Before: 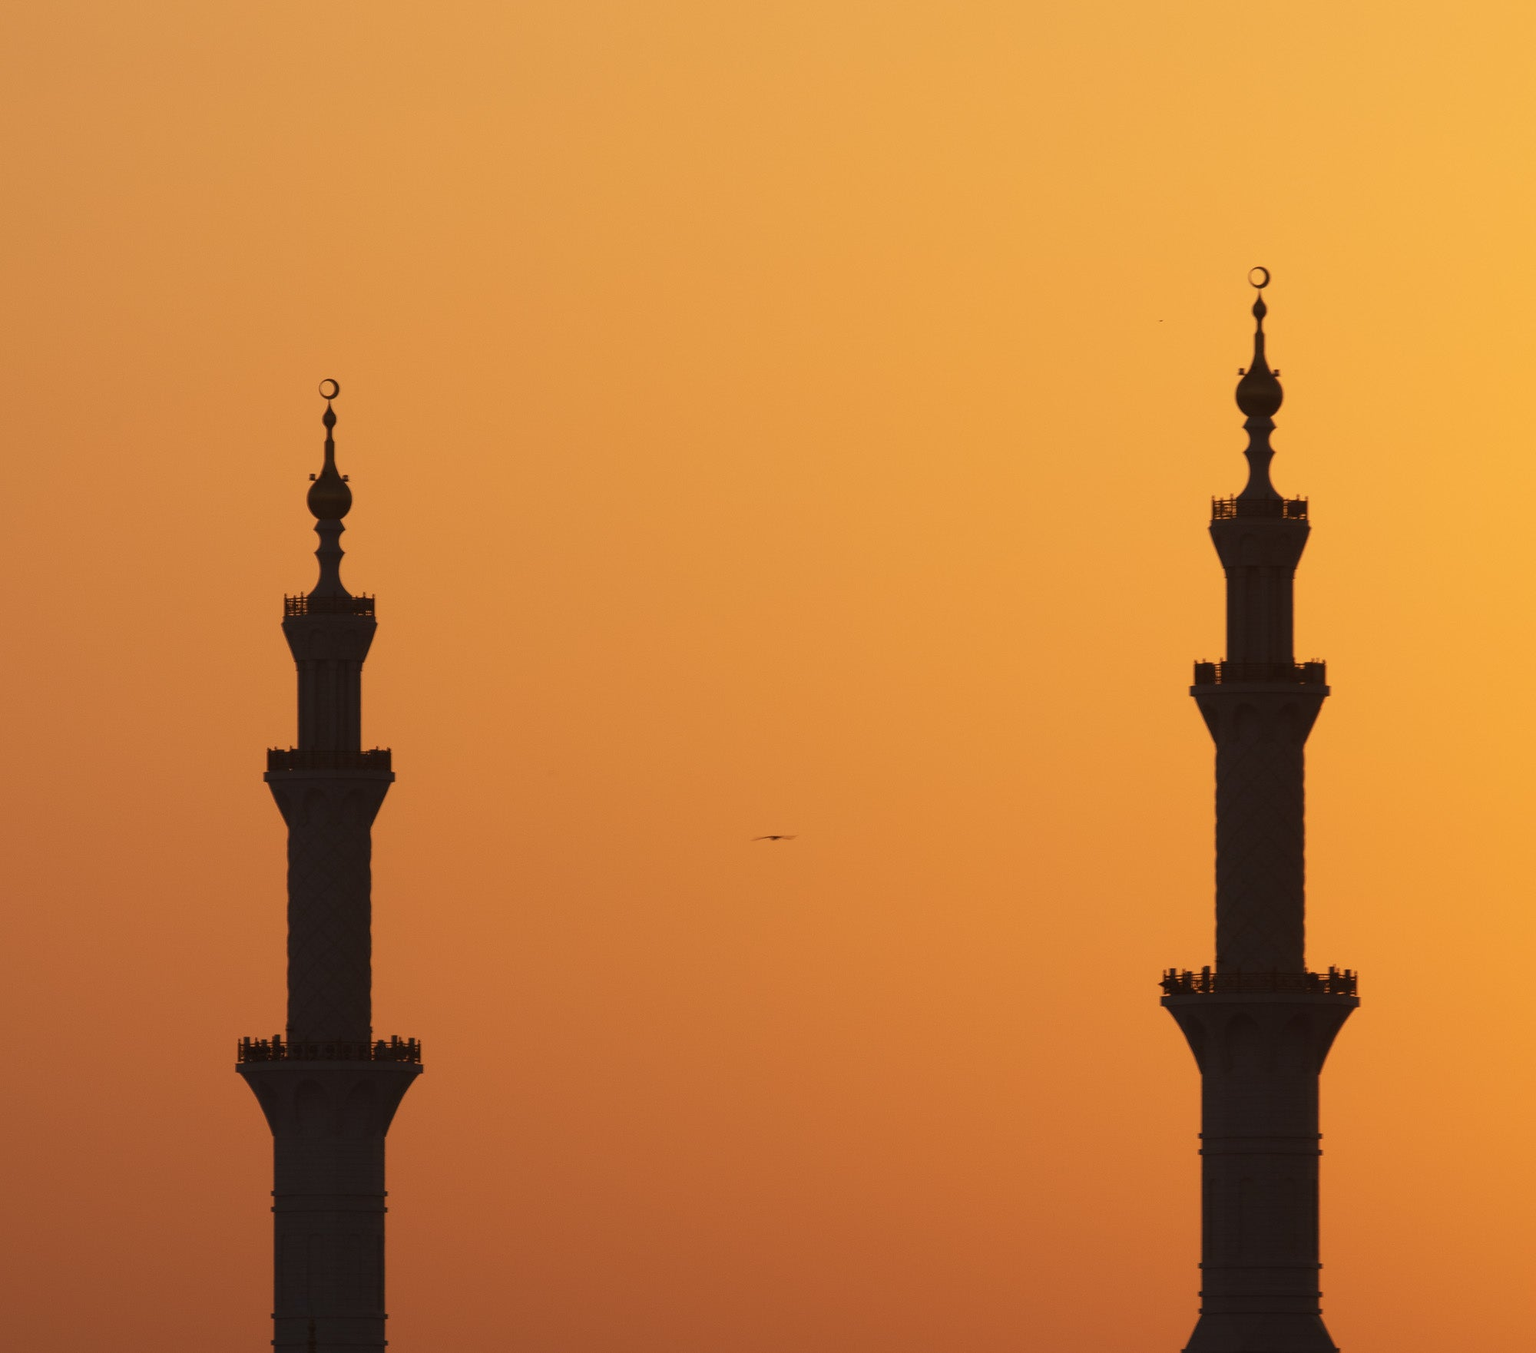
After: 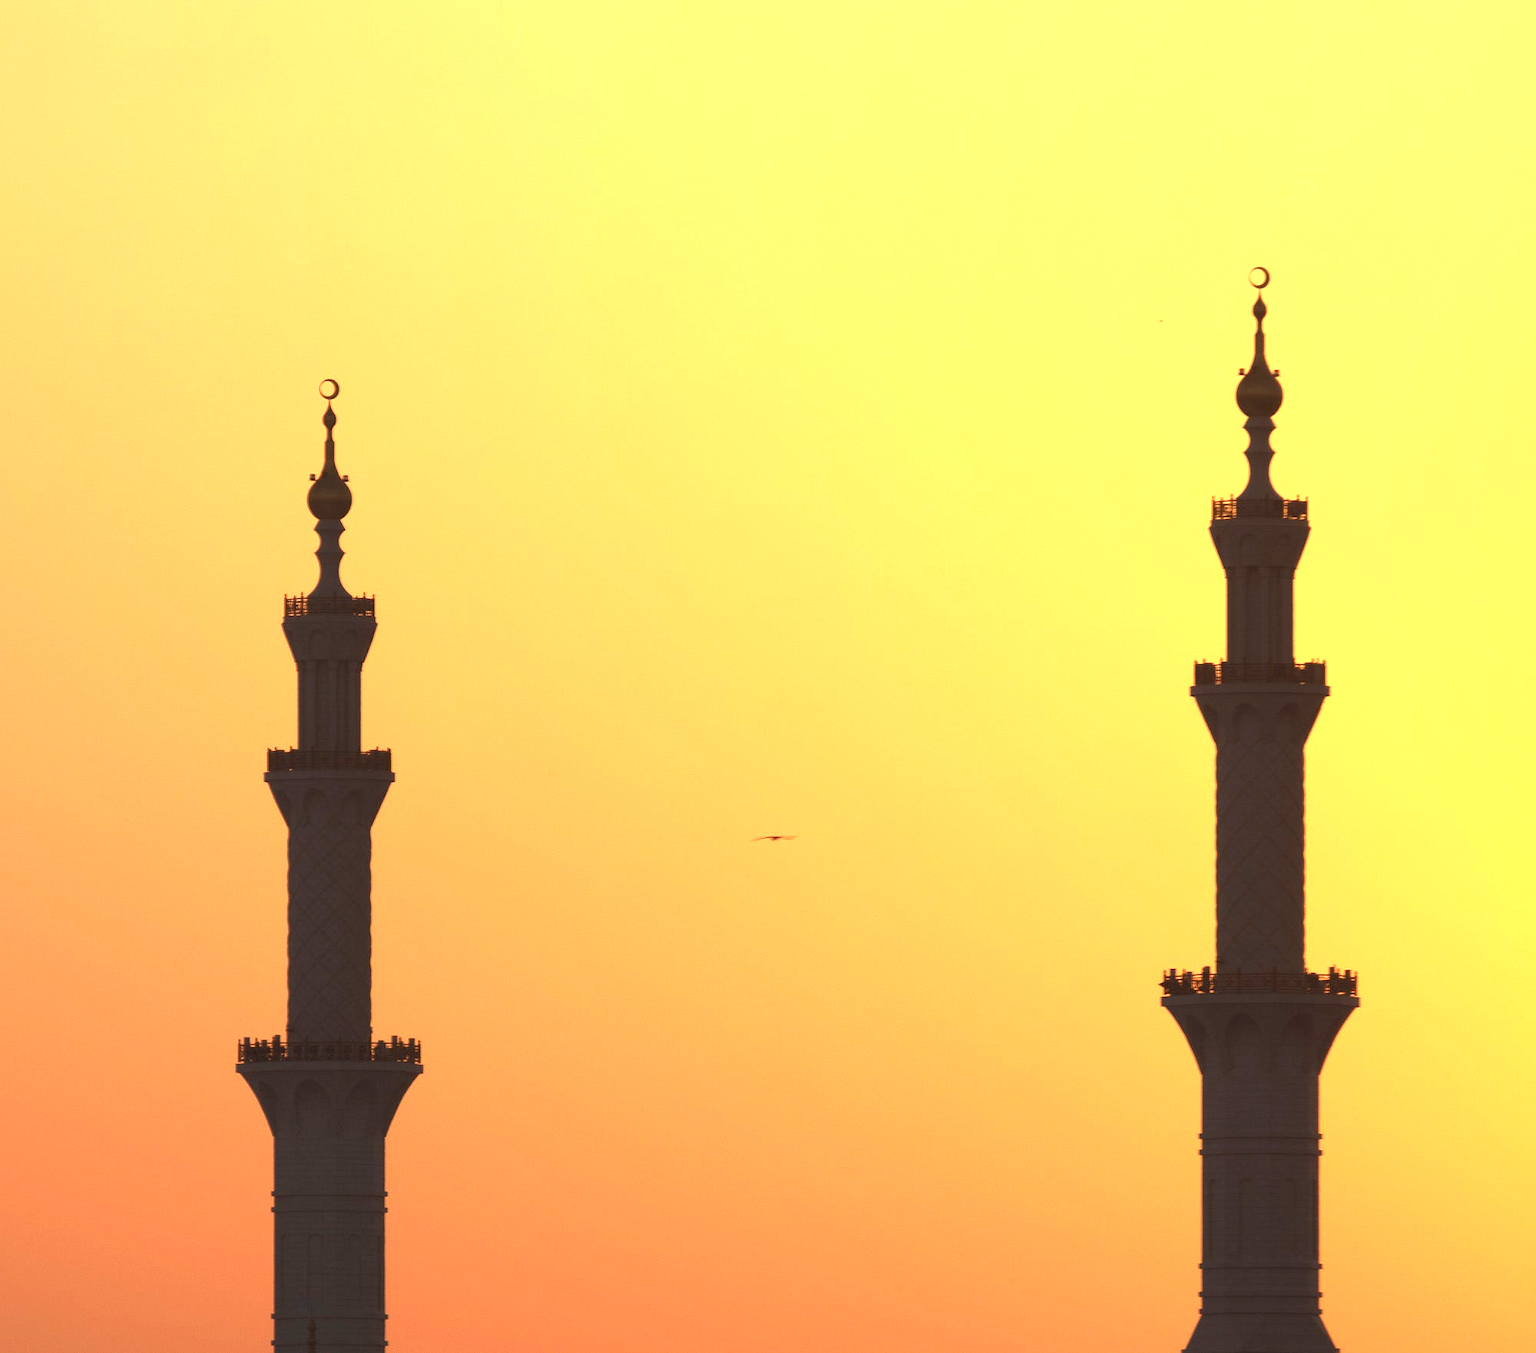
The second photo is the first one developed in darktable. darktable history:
exposure: black level correction 0, exposure 1.544 EV, compensate highlight preservation false
